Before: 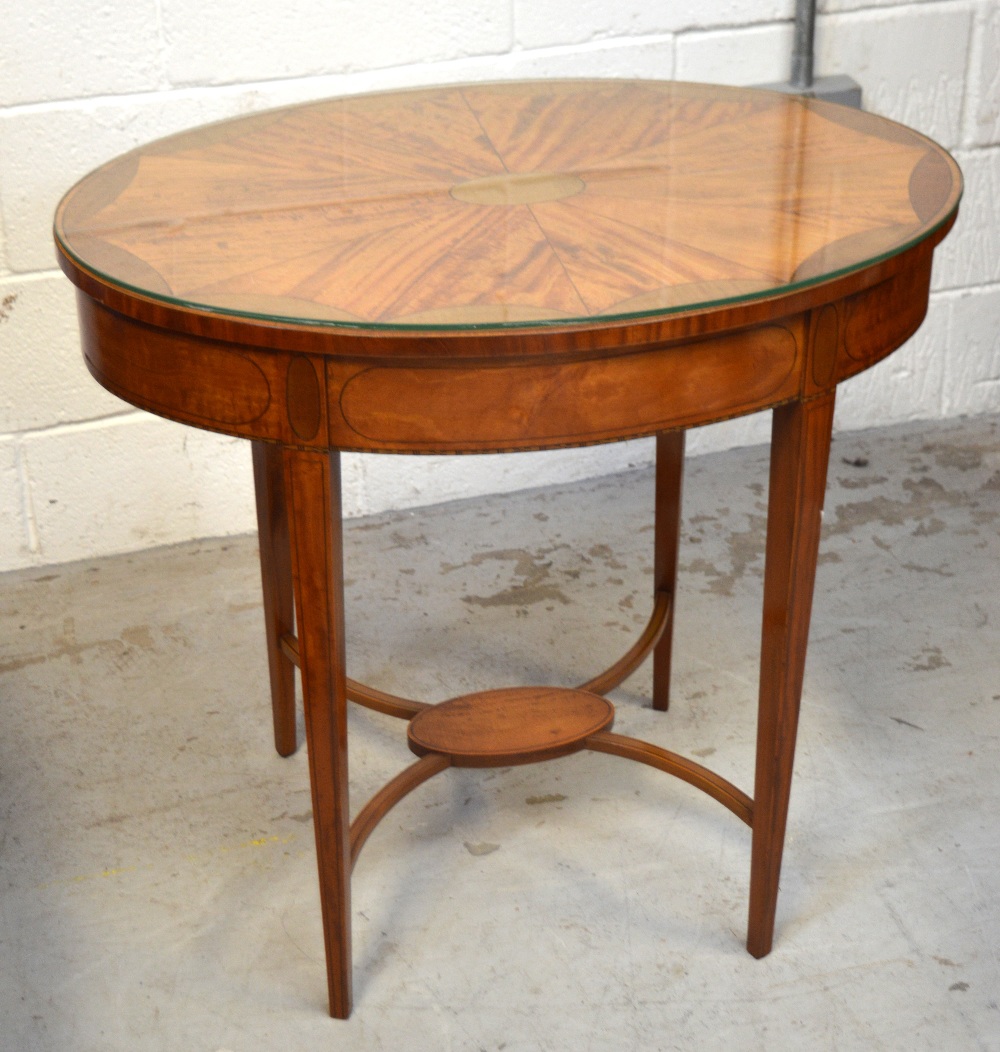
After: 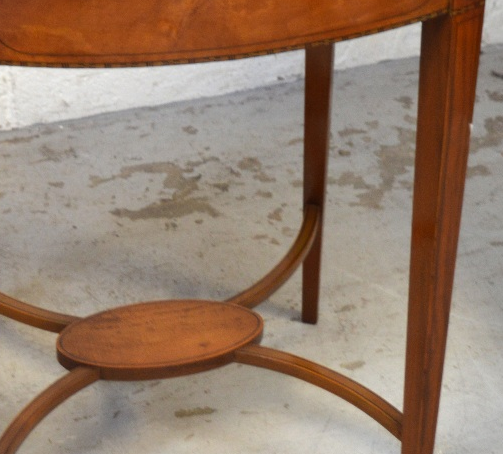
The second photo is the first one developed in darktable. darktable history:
vignetting: fall-off start 116.07%, fall-off radius 58.12%
crop: left 35.109%, top 36.822%, right 14.562%, bottom 19.95%
